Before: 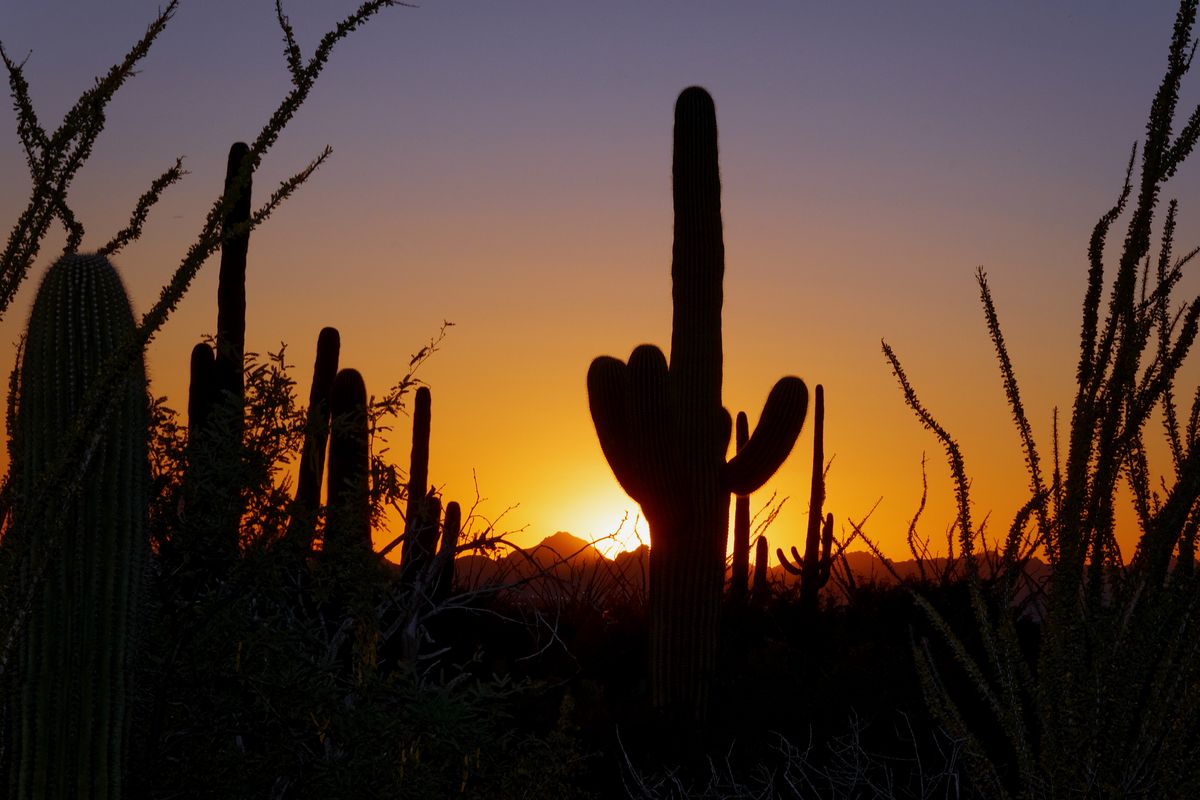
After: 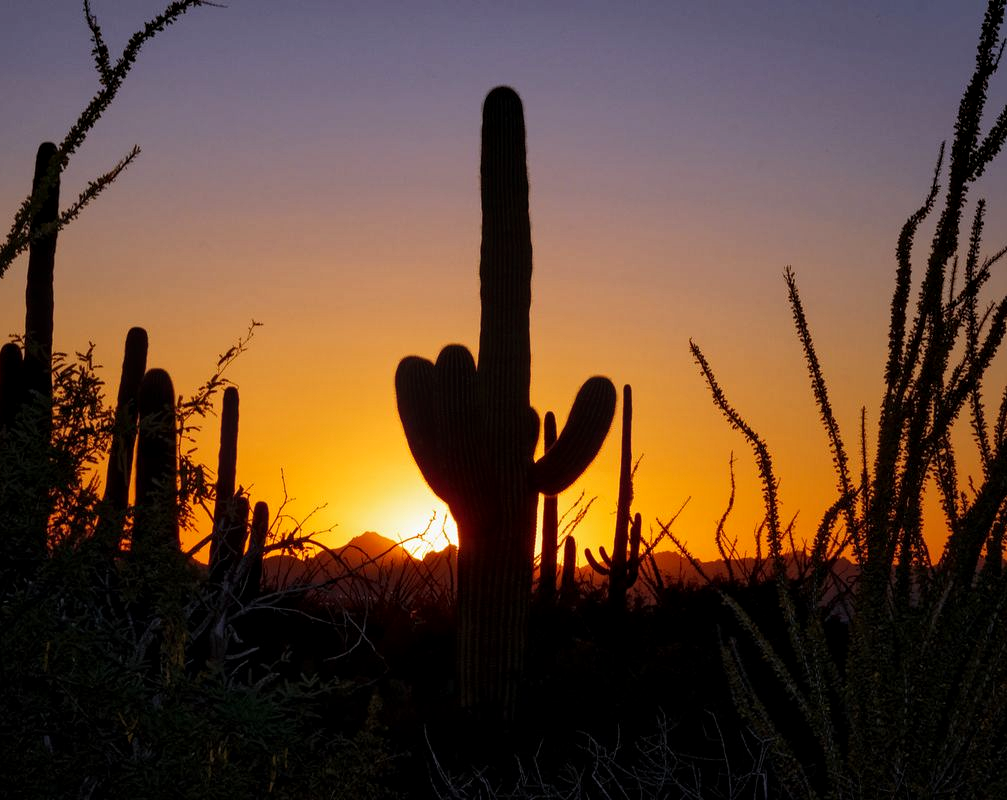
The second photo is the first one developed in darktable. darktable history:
contrast brightness saturation: contrast 0.1, brightness 0.027, saturation 0.093
crop: left 16.081%
local contrast: highlights 99%, shadows 84%, detail 160%, midtone range 0.2
